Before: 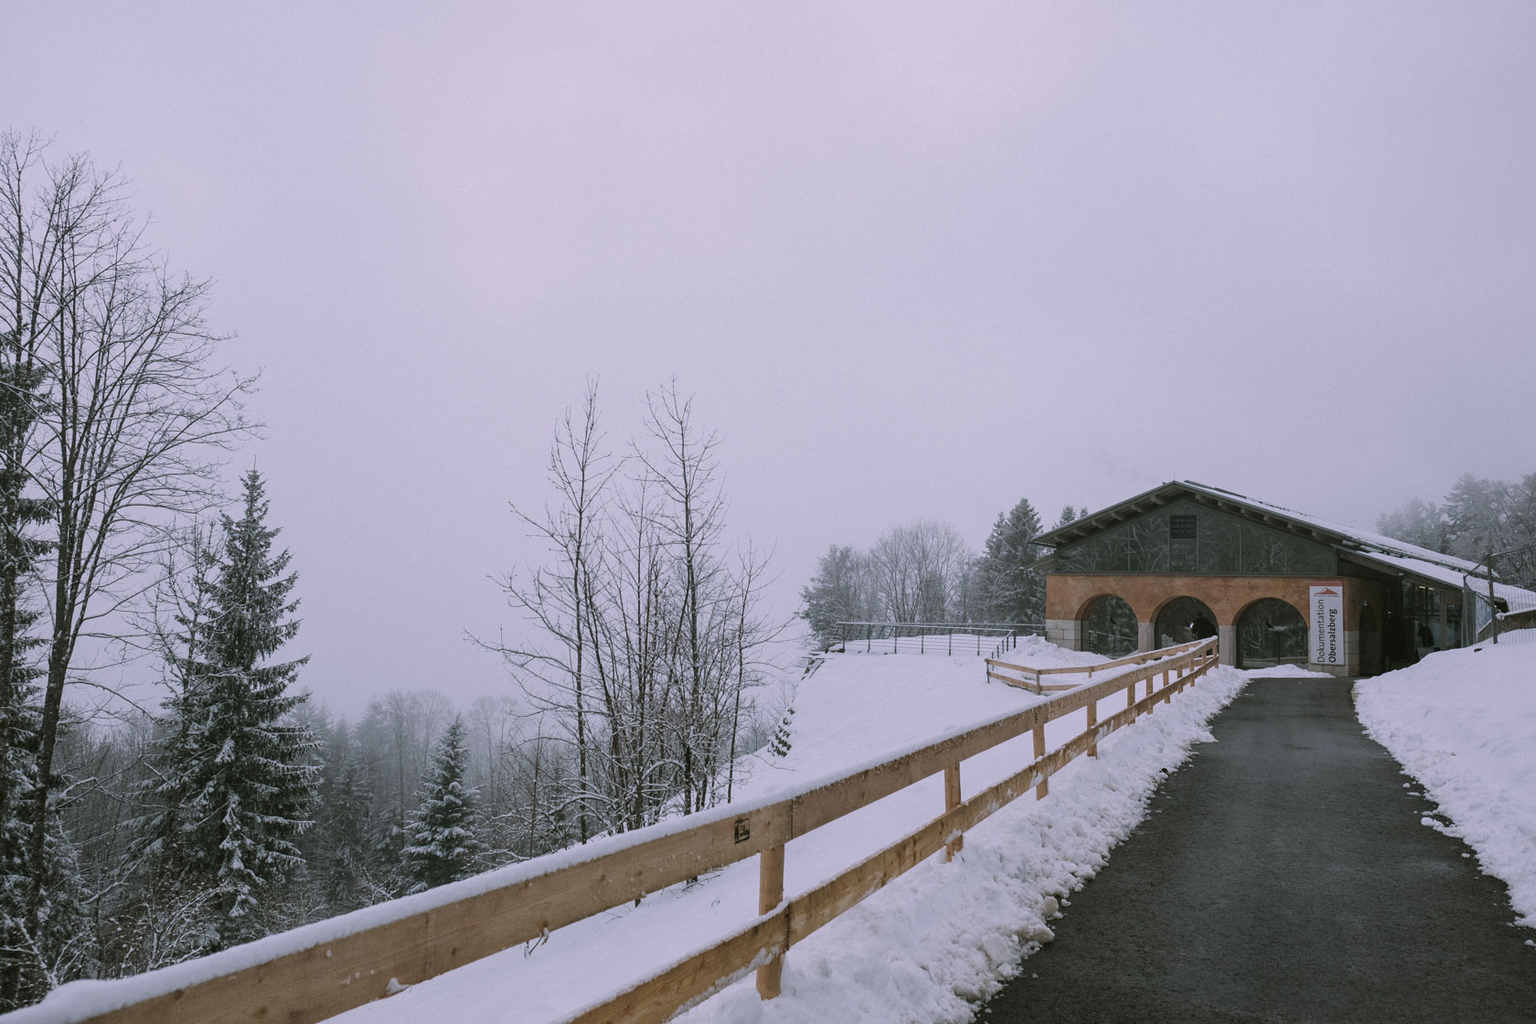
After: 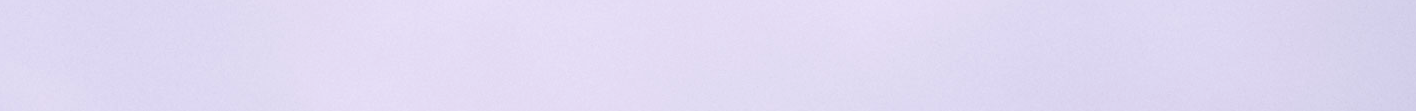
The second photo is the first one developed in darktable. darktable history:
crop and rotate: left 9.644%, top 9.491%, right 6.021%, bottom 80.509%
contrast brightness saturation: contrast 0.28
local contrast: mode bilateral grid, contrast 100, coarseness 100, detail 108%, midtone range 0.2
